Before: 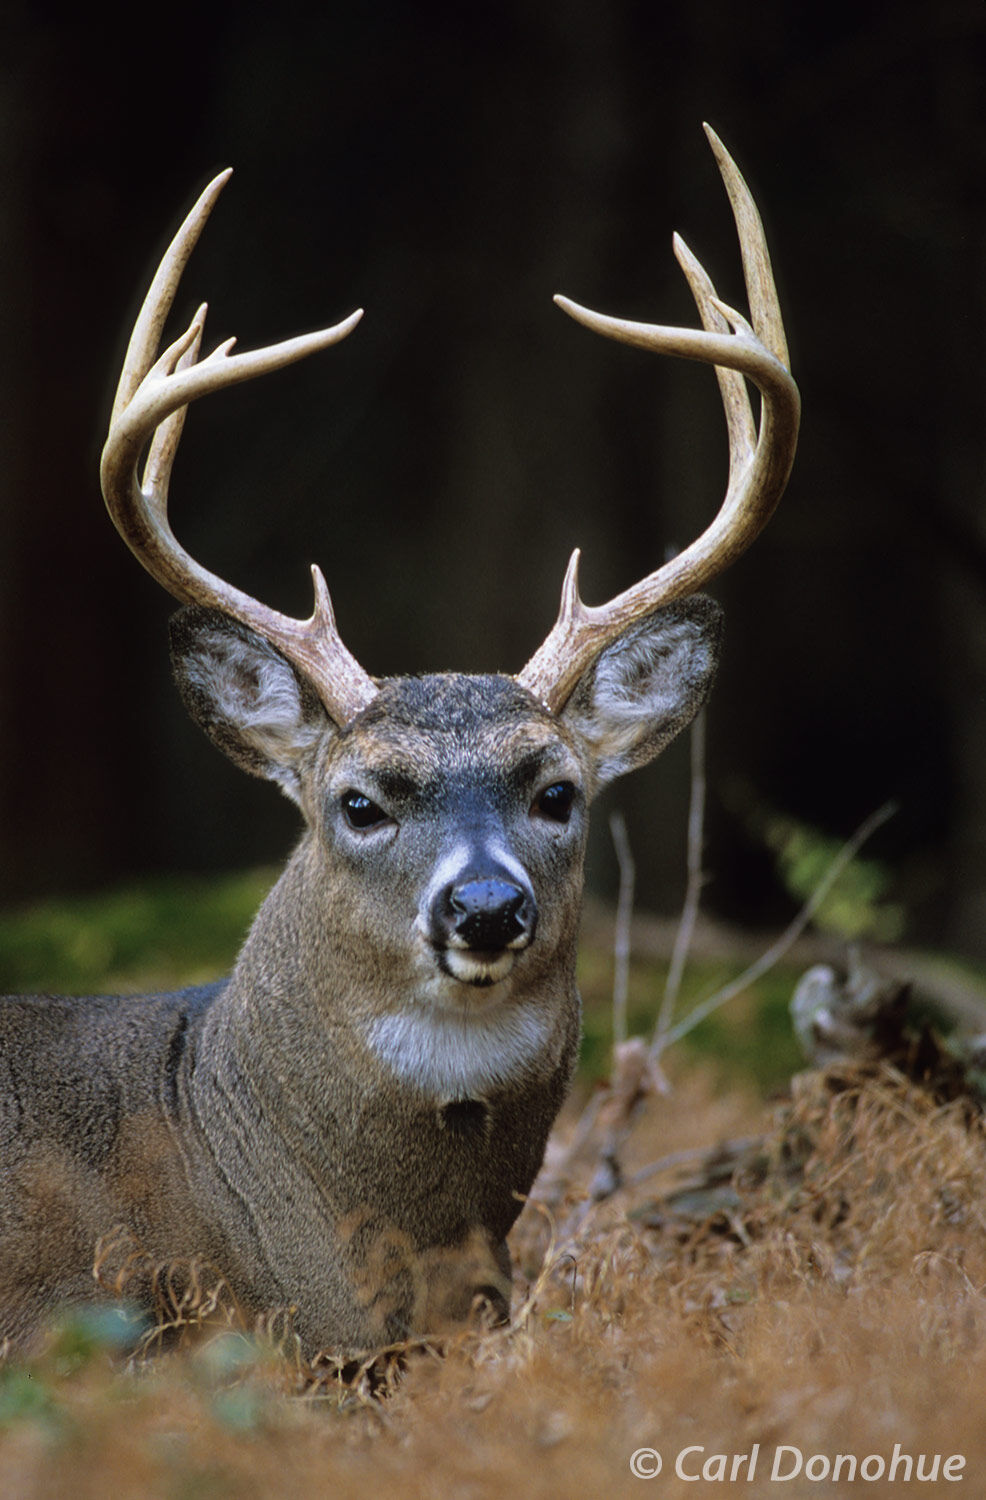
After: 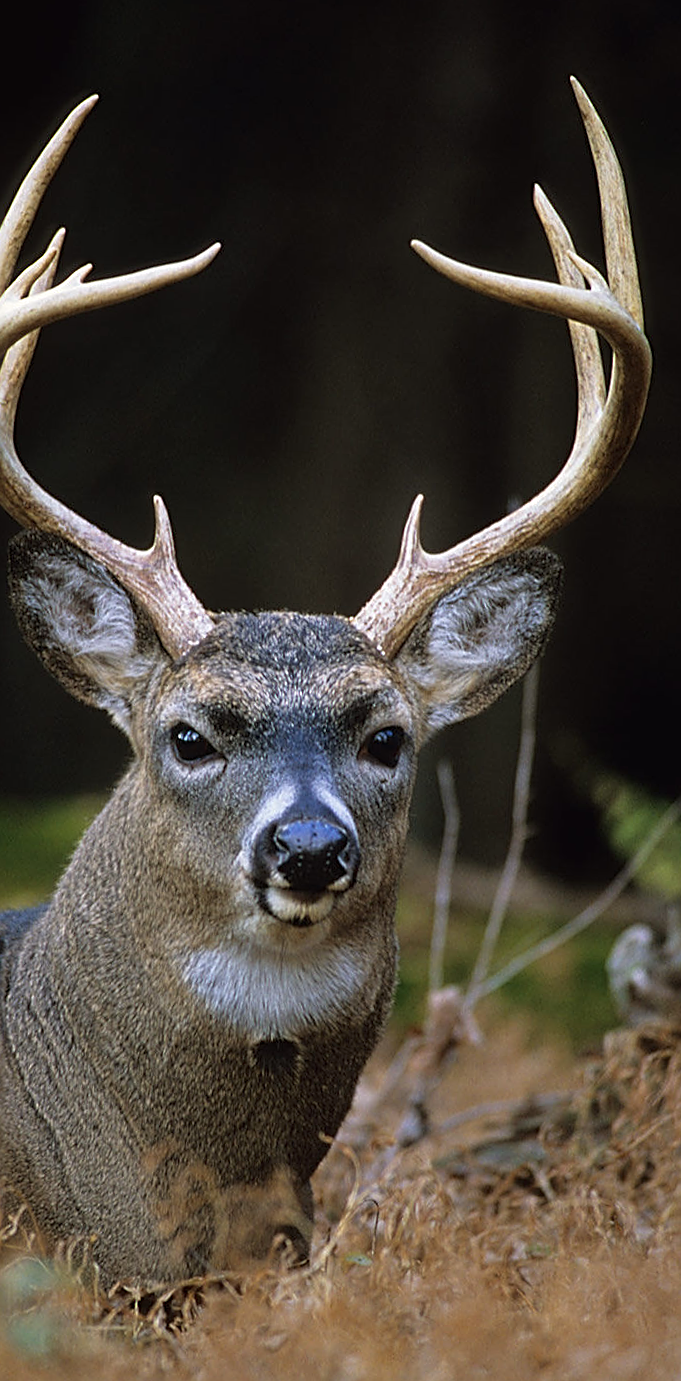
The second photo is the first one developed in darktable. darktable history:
sharpen: amount 0.75
crop and rotate: angle -3.27°, left 14.277%, top 0.028%, right 10.766%, bottom 0.028%
white balance: red 1.009, blue 0.985
